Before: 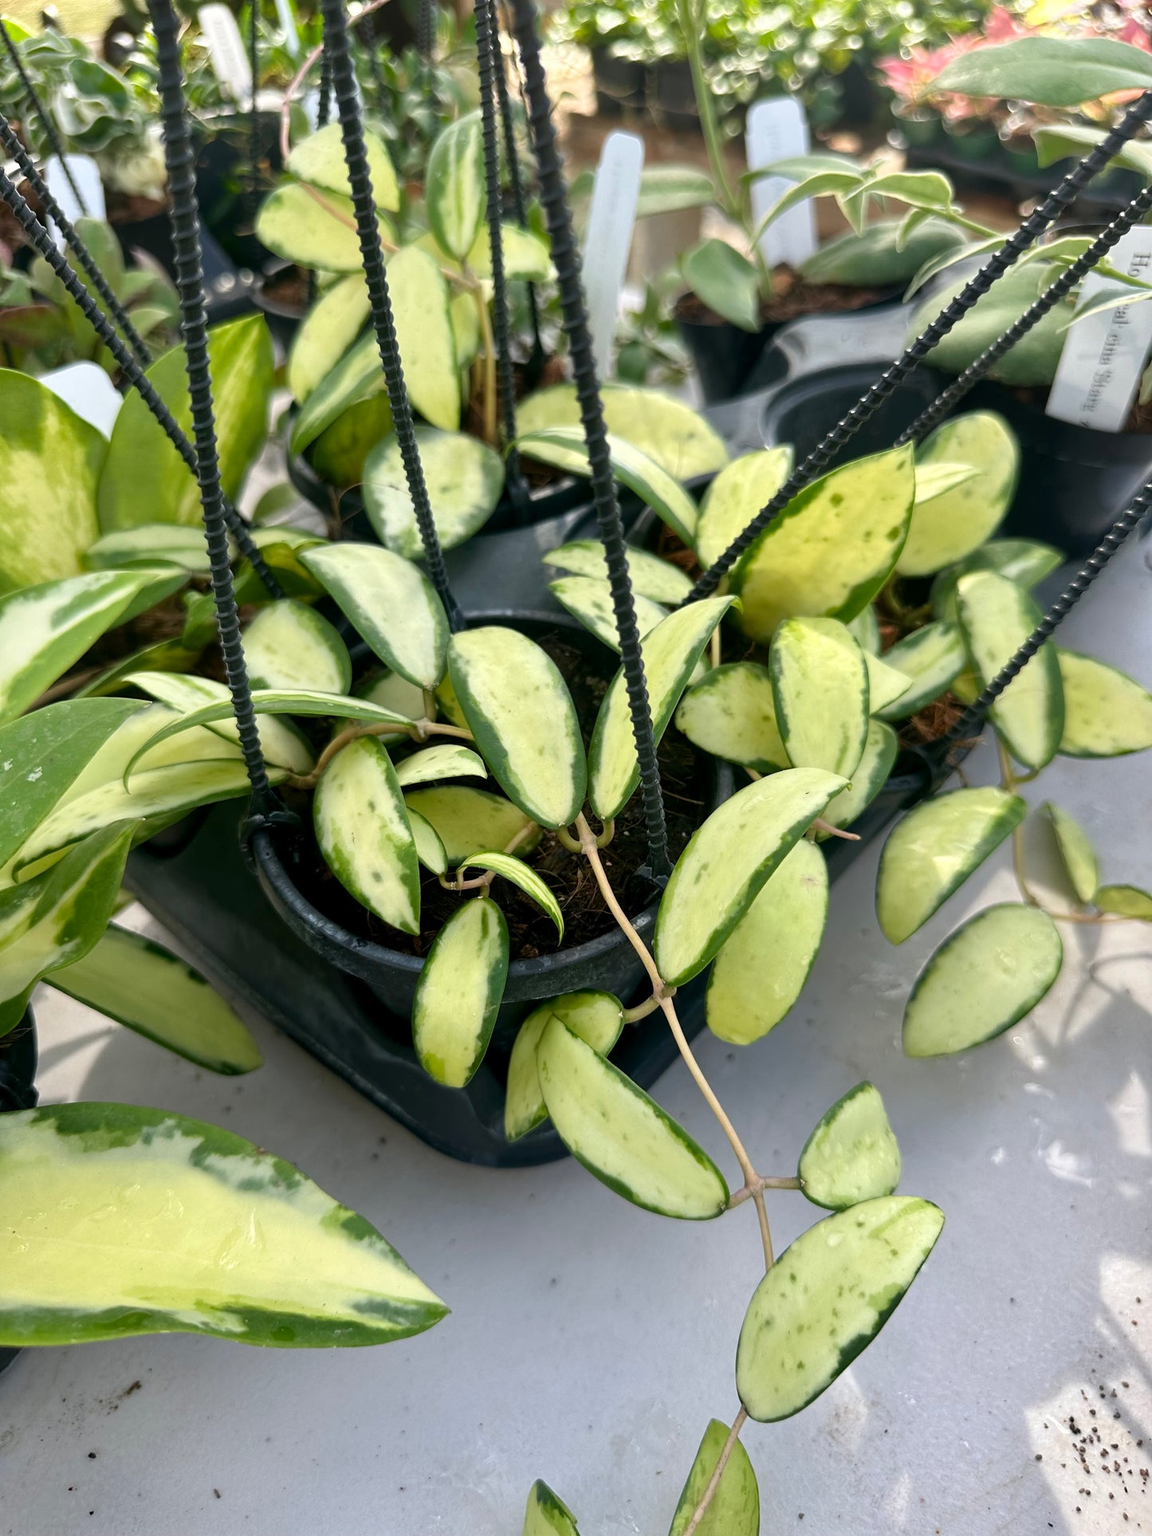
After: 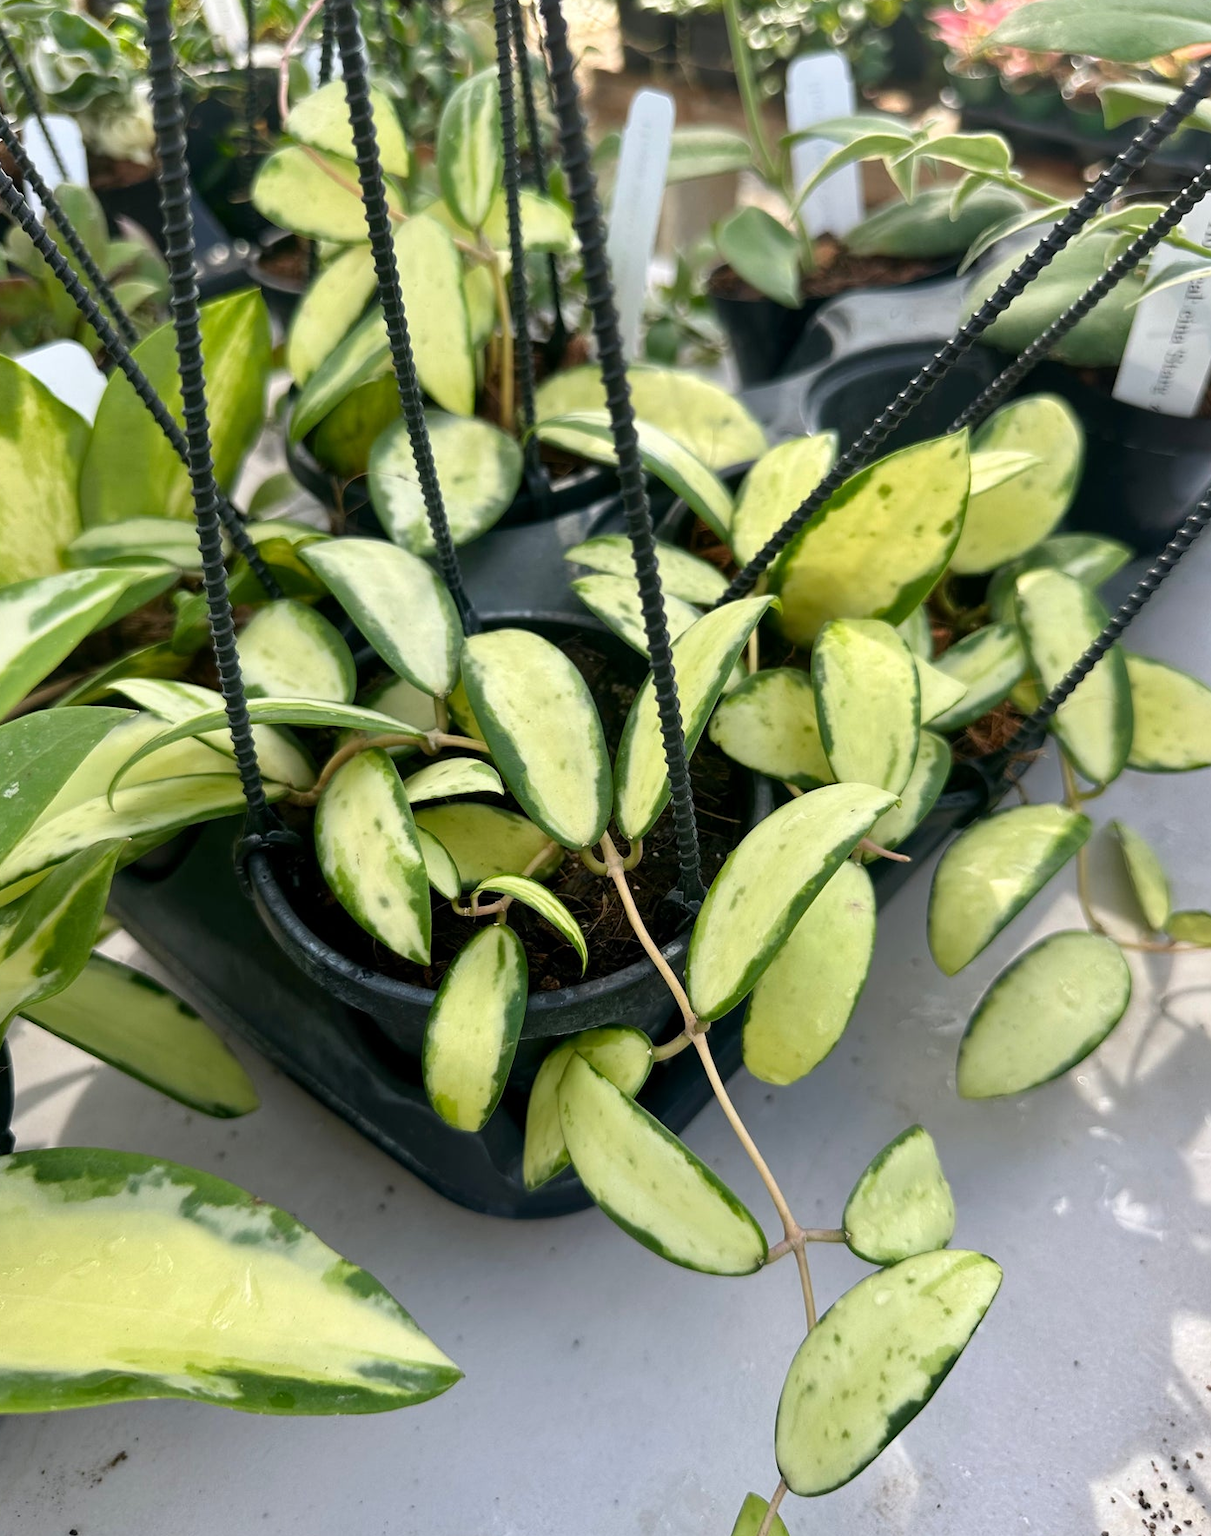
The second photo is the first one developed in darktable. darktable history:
crop: left 2.2%, top 3.226%, right 0.764%, bottom 4.853%
